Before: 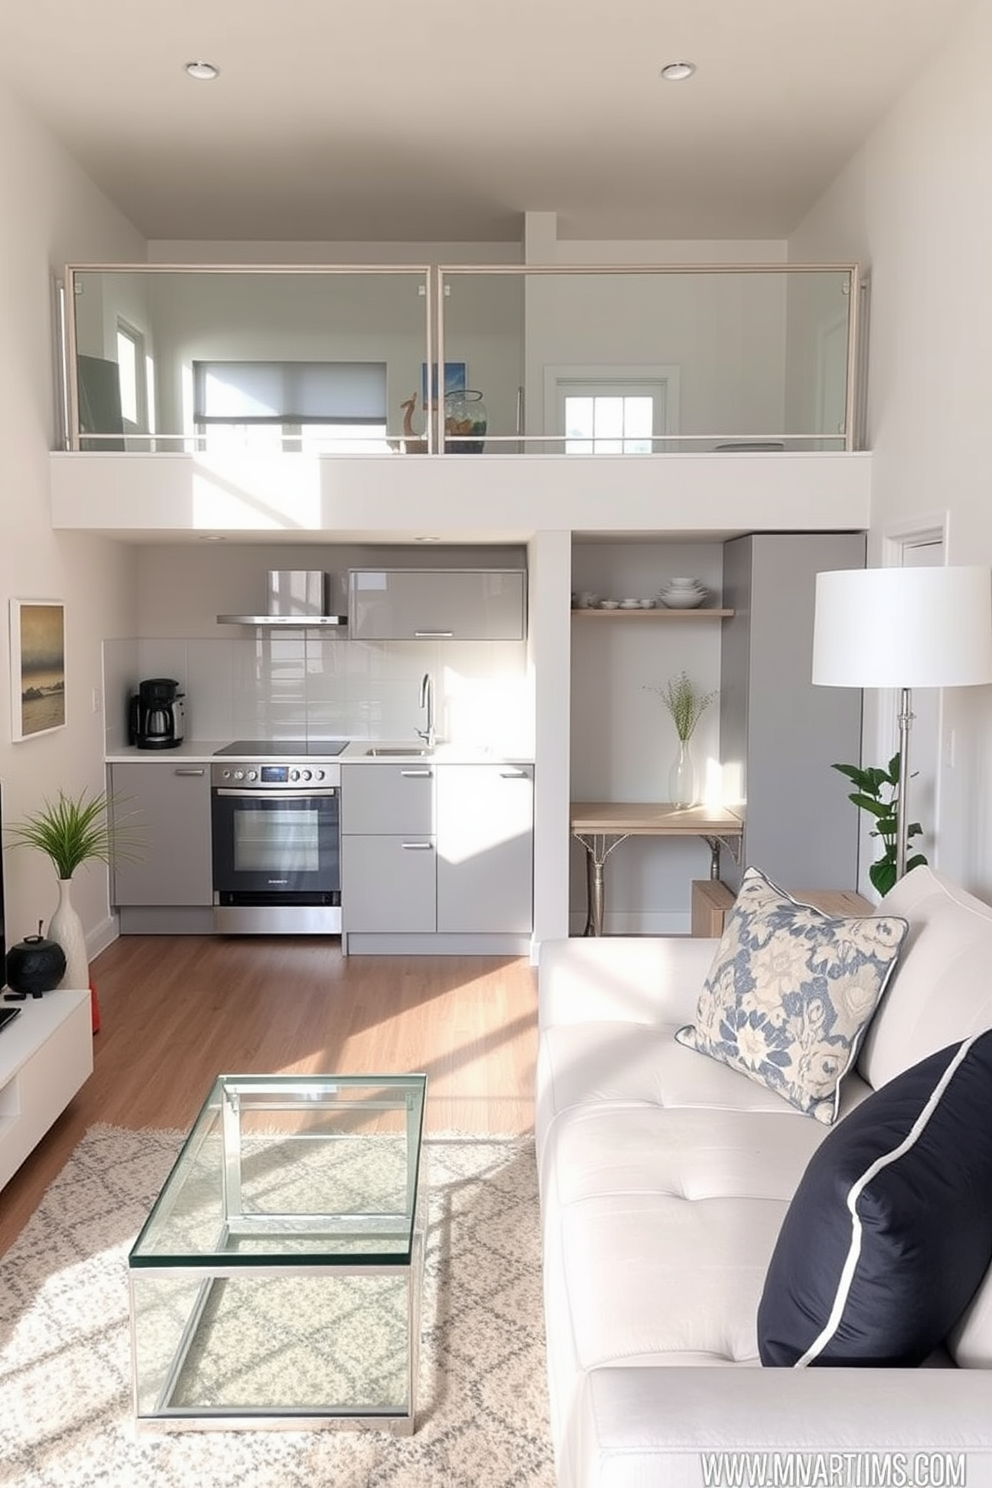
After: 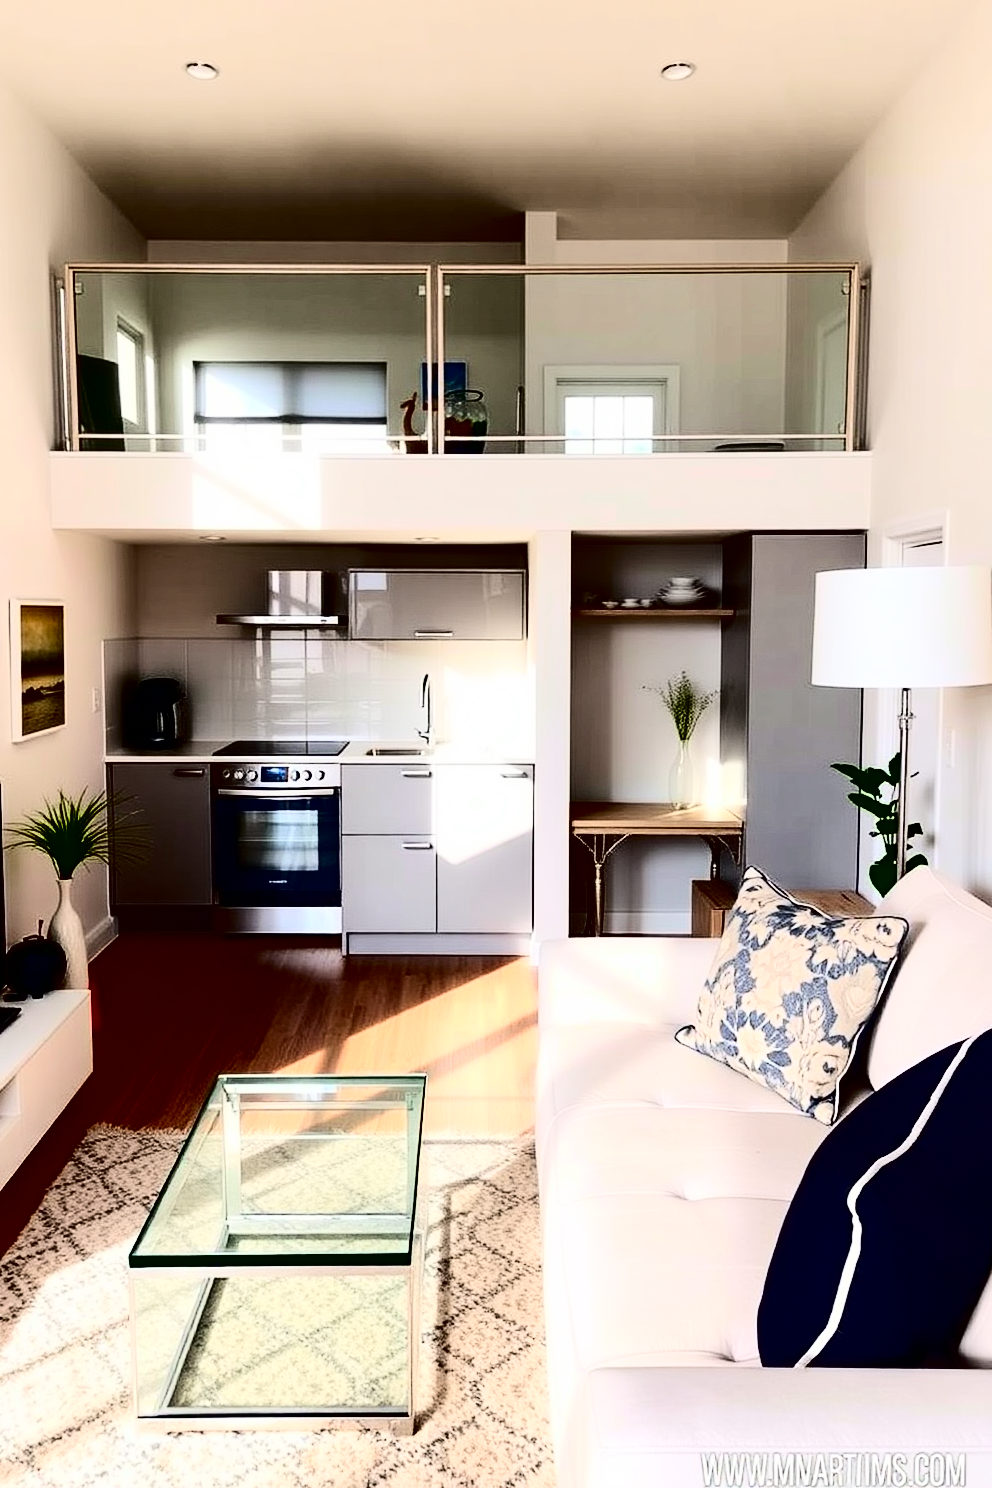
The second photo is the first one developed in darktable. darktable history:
contrast brightness saturation: contrast 0.764, brightness -0.993, saturation 0.991
